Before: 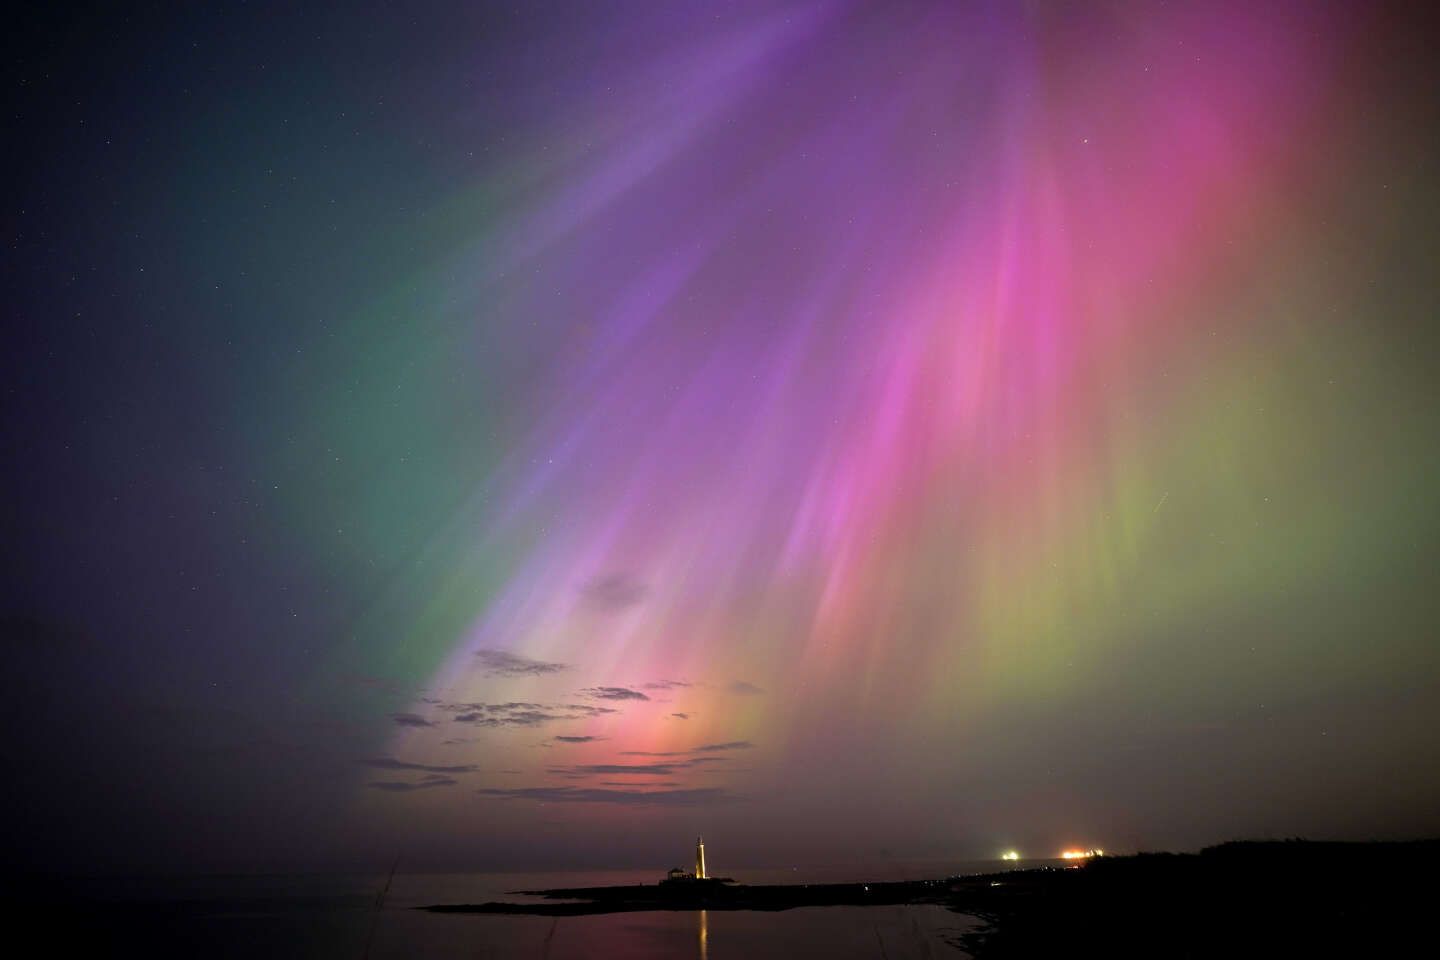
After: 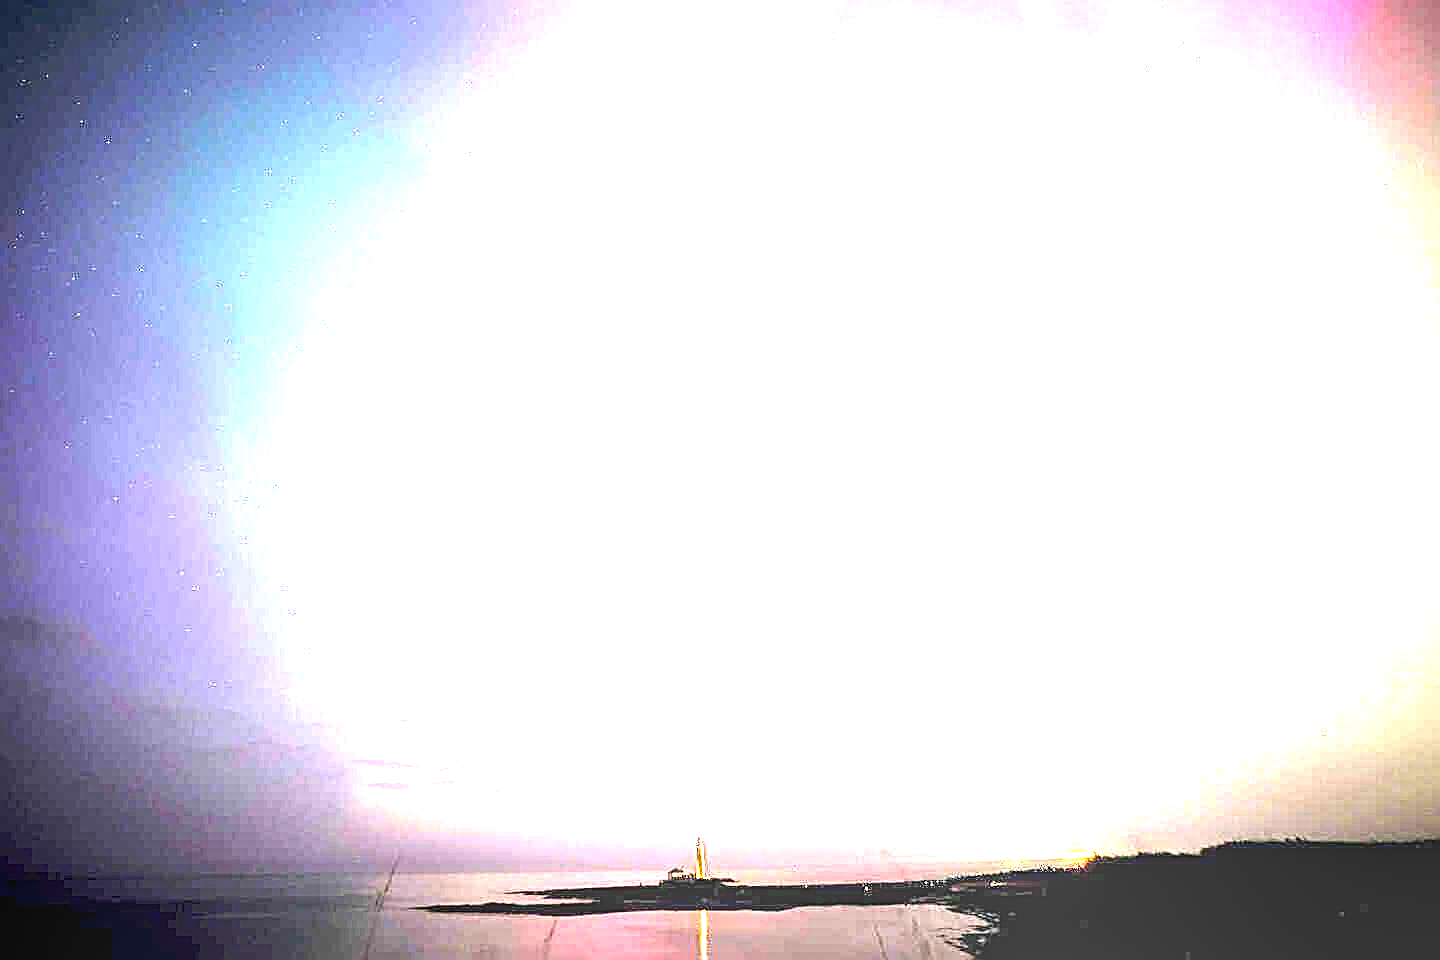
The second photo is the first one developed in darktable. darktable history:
local contrast: on, module defaults
sharpen: amount 0.901
tone equalizer: -8 EV -0.417 EV, -7 EV -0.389 EV, -6 EV -0.333 EV, -5 EV -0.222 EV, -3 EV 0.222 EV, -2 EV 0.333 EV, -1 EV 0.389 EV, +0 EV 0.417 EV, edges refinement/feathering 500, mask exposure compensation -1.57 EV, preserve details no
exposure: black level correction 0, exposure 4 EV, compensate exposure bias true, compensate highlight preservation false
